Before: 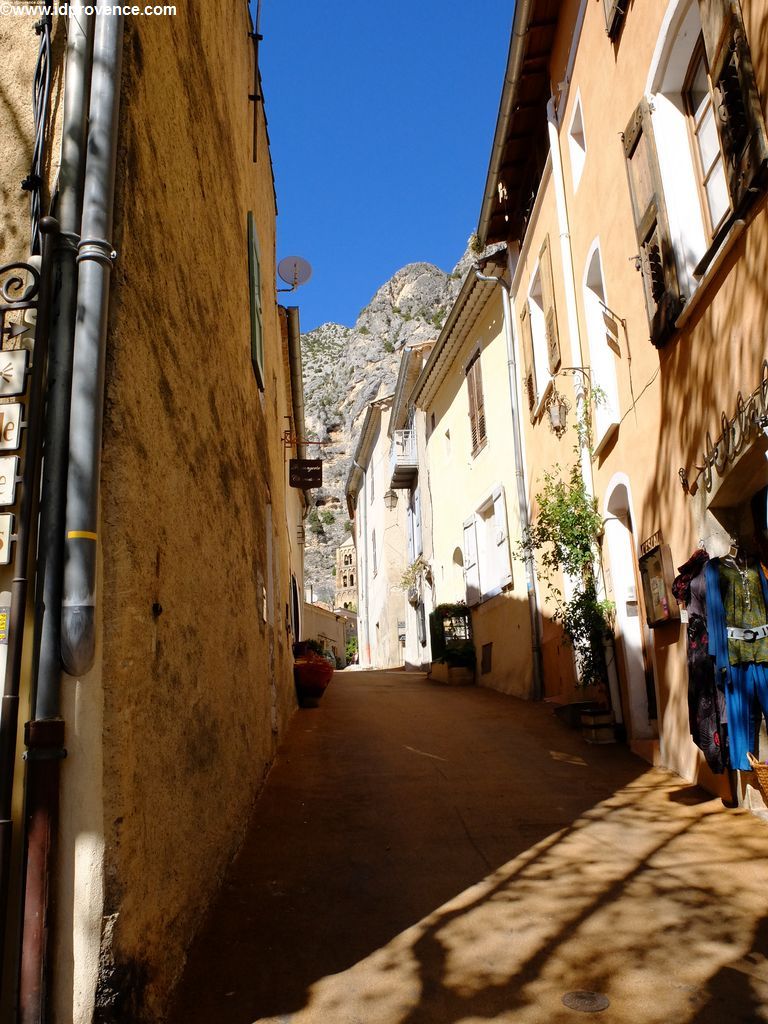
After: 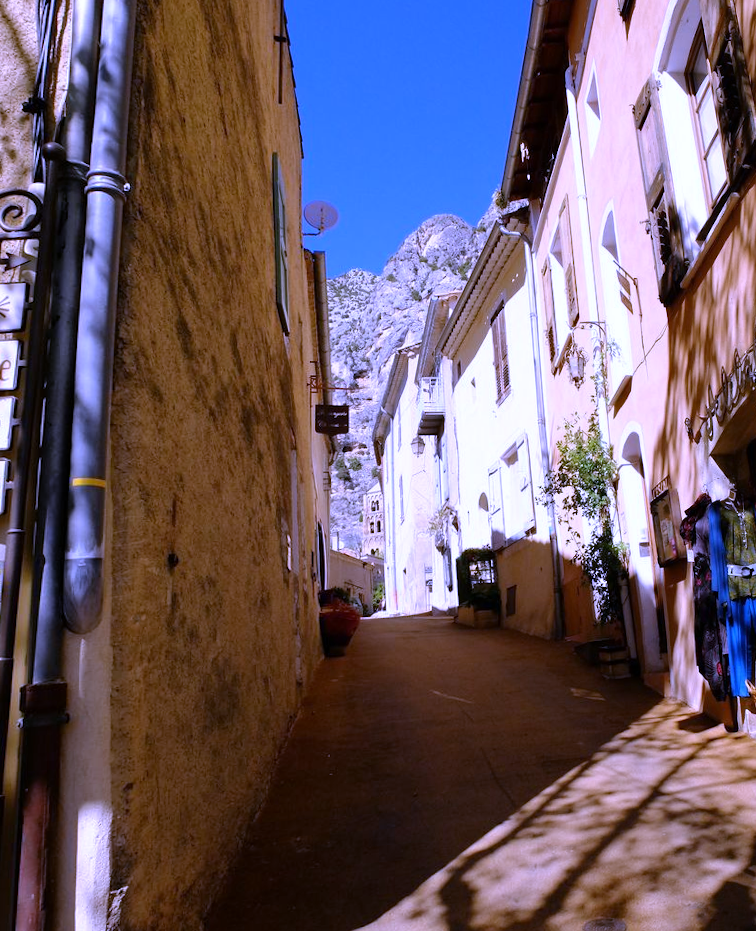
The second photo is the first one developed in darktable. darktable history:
rotate and perspective: rotation -0.013°, lens shift (vertical) -0.027, lens shift (horizontal) 0.178, crop left 0.016, crop right 0.989, crop top 0.082, crop bottom 0.918
white balance: red 0.98, blue 1.61
